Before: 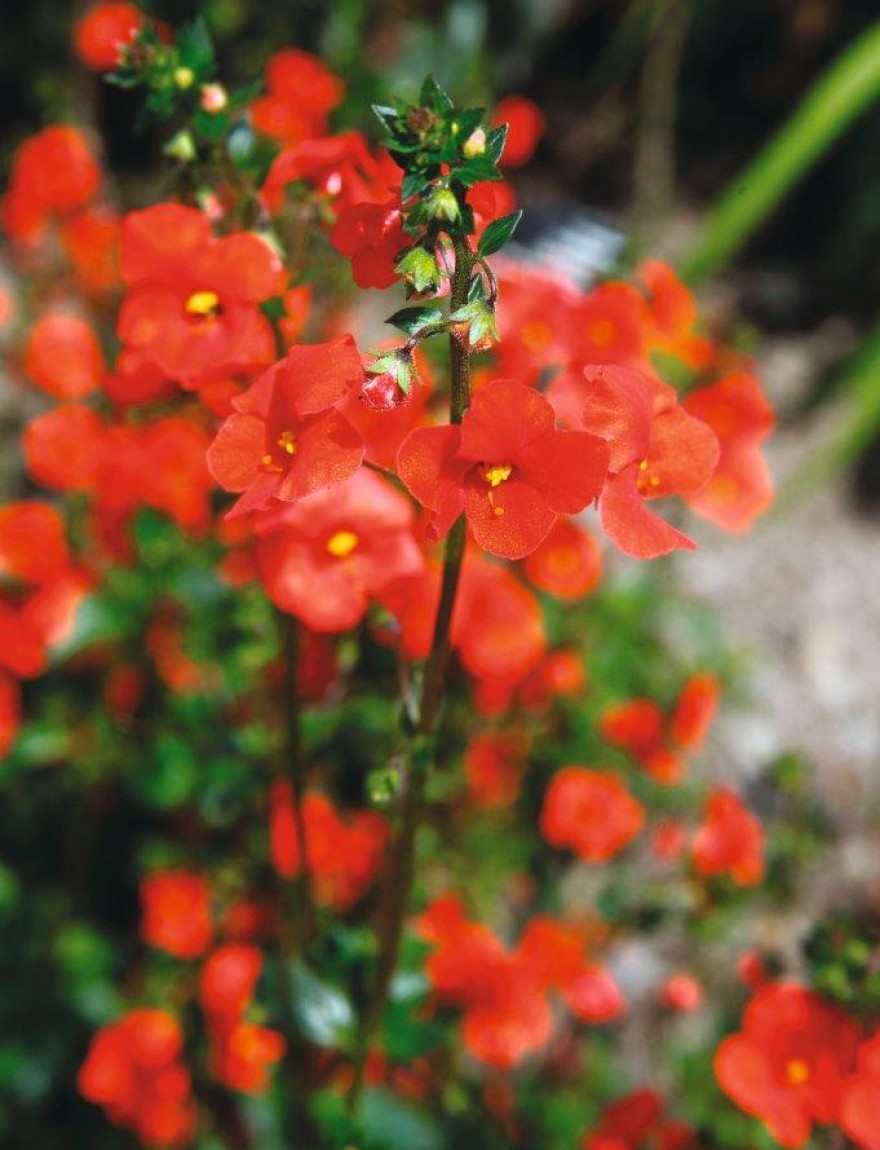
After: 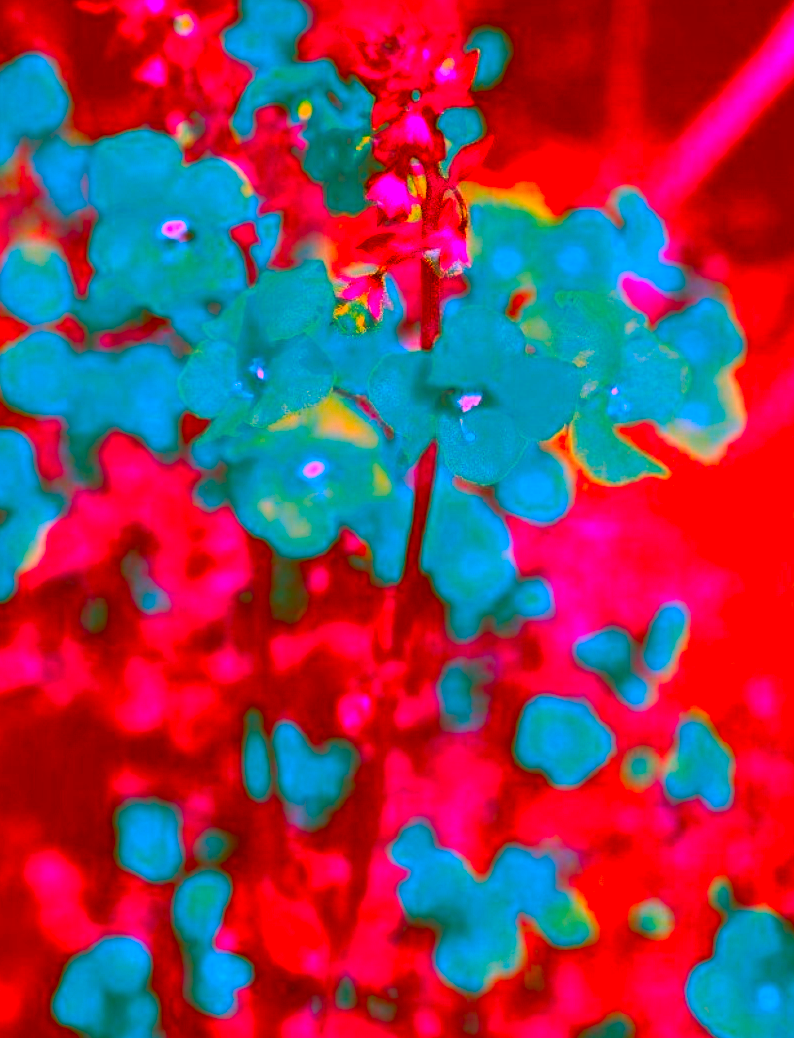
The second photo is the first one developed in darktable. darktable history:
crop: left 3.305%, top 6.436%, right 6.389%, bottom 3.258%
color correction: highlights a* -39.68, highlights b* -40, shadows a* -40, shadows b* -40, saturation -3
